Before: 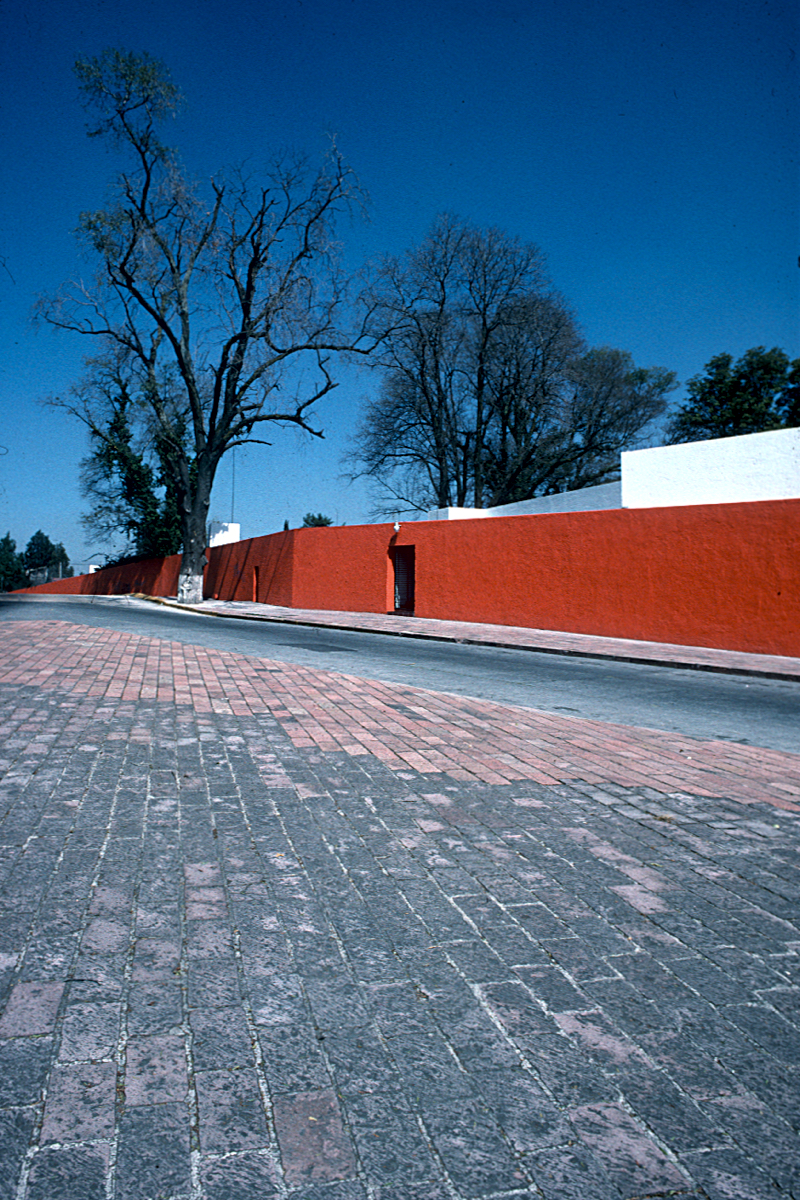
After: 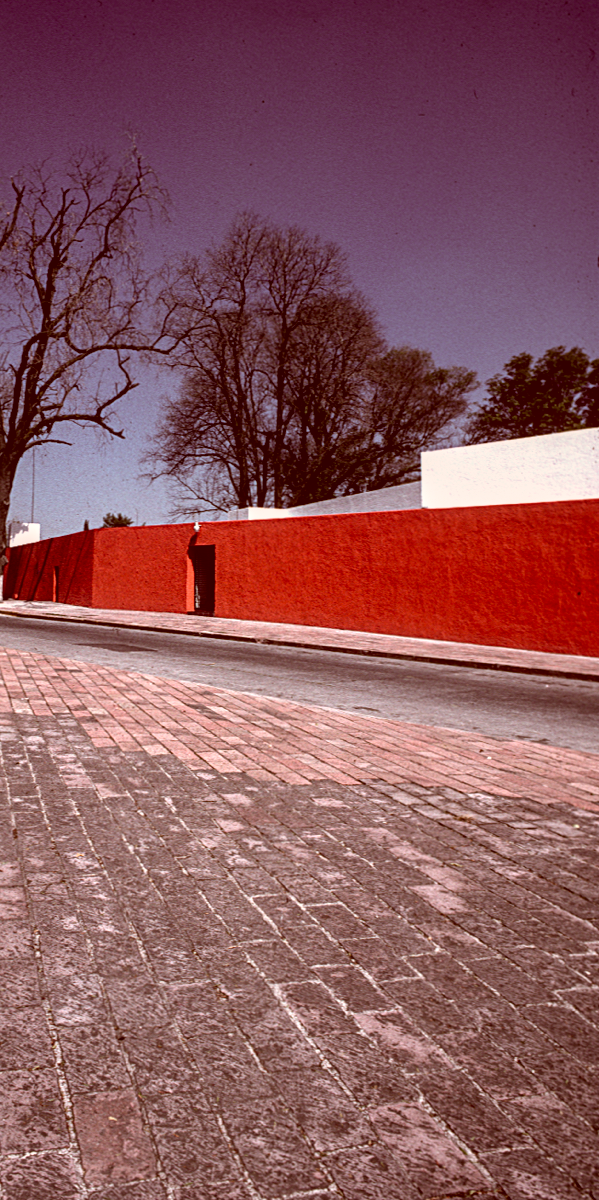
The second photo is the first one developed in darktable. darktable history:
tone equalizer: on, module defaults
local contrast: on, module defaults
crop and rotate: left 25.069%
contrast brightness saturation: contrast 0.085, saturation 0.021
color correction: highlights a* 9.37, highlights b* 8.52, shadows a* 39.95, shadows b* 39.97, saturation 0.798
